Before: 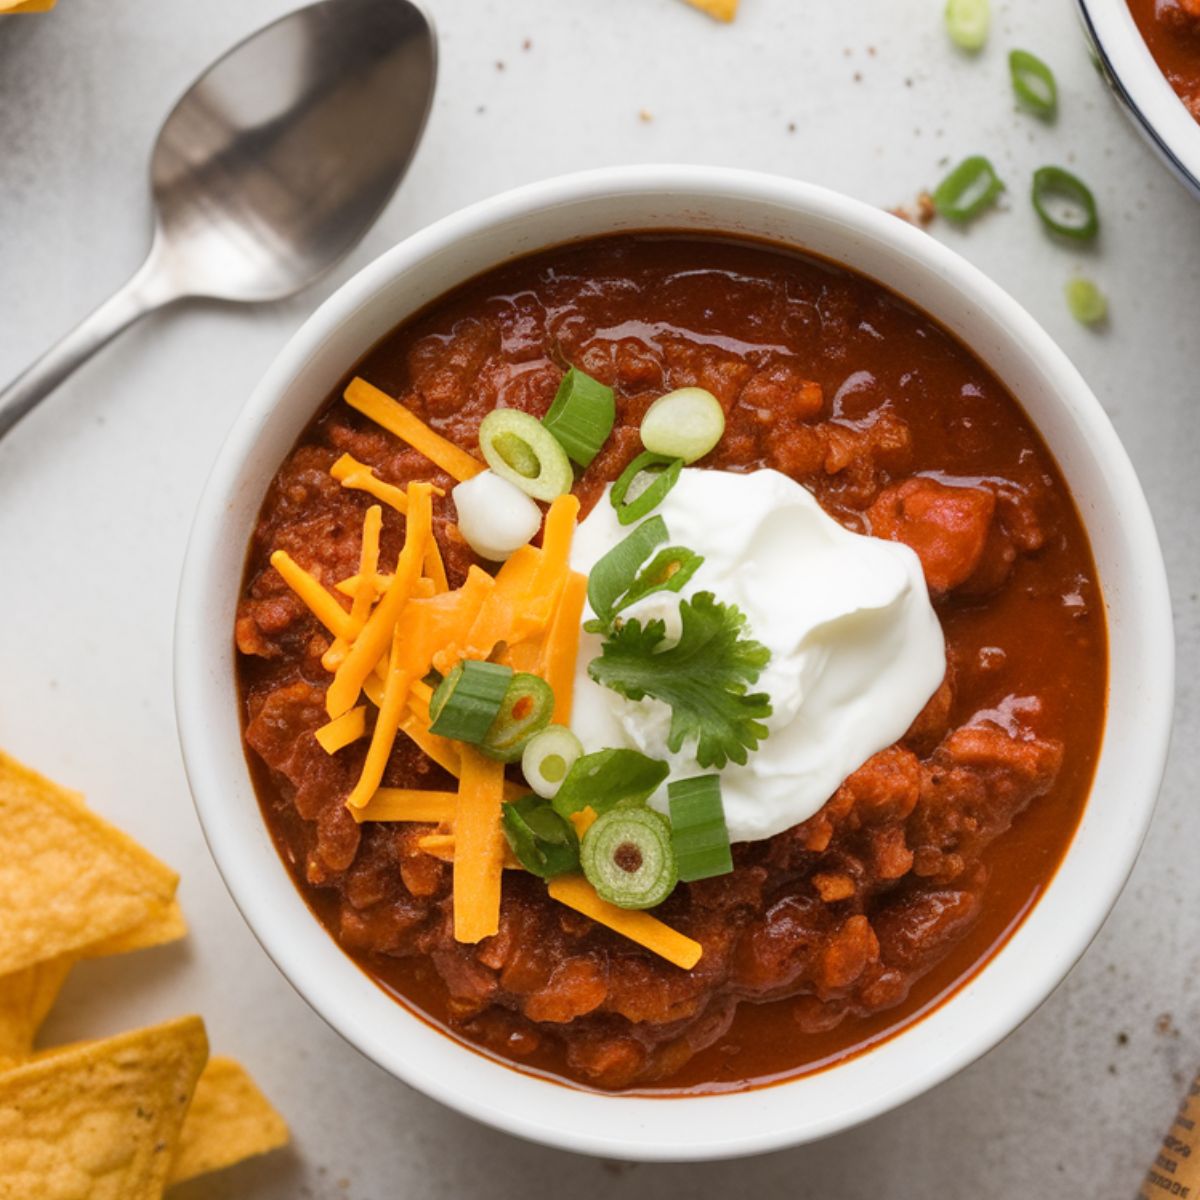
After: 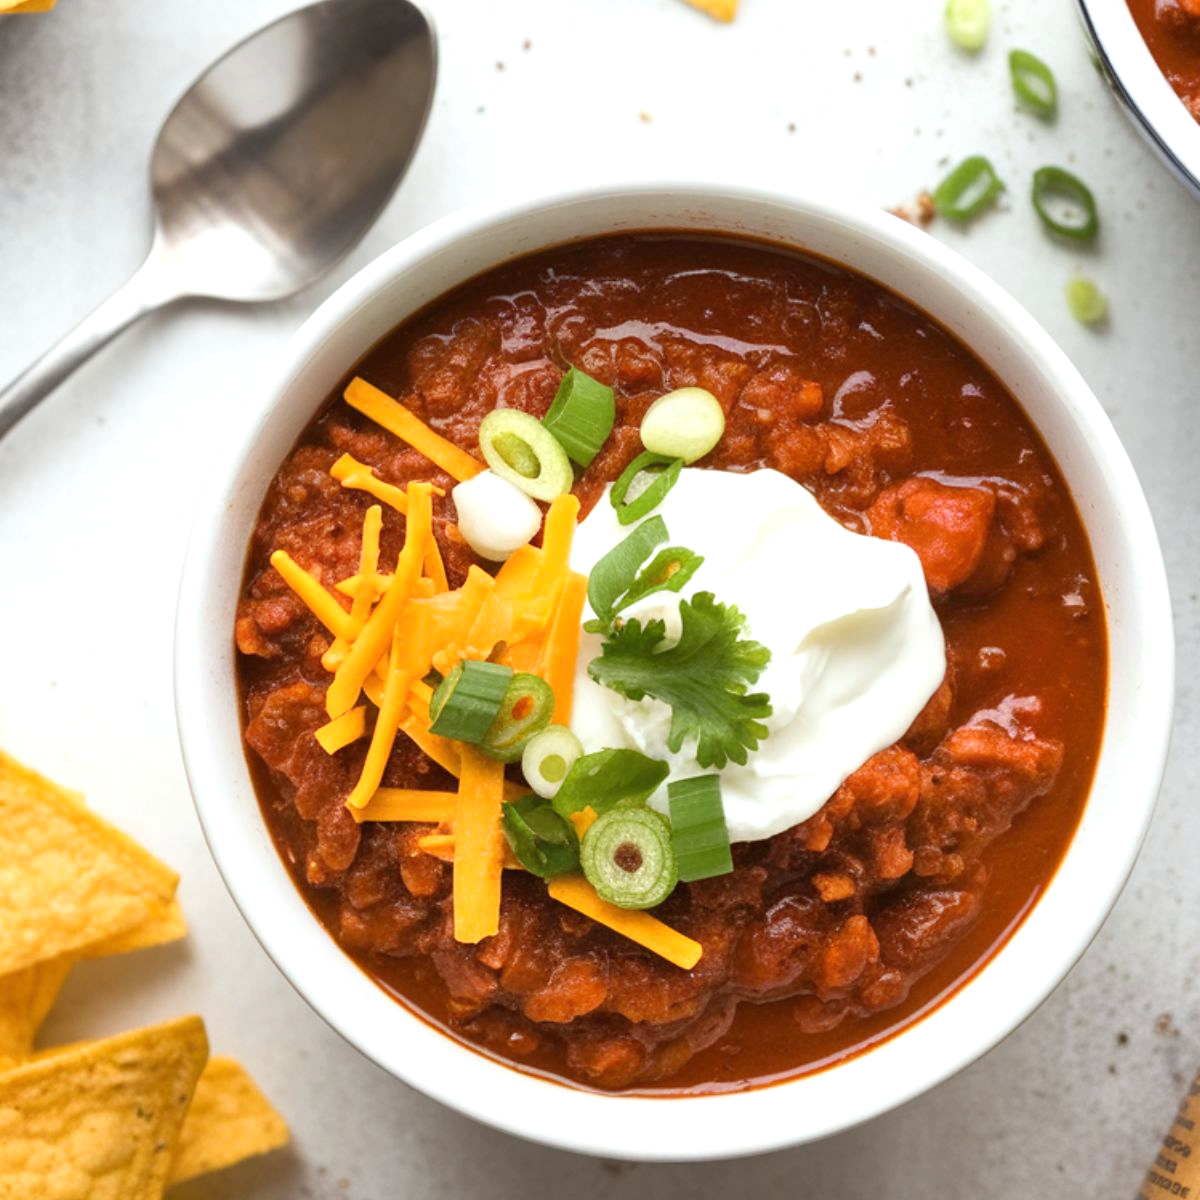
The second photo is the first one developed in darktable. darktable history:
exposure: black level correction 0, exposure 0.5 EV, compensate exposure bias true, compensate highlight preservation false
white balance: red 0.978, blue 0.999
